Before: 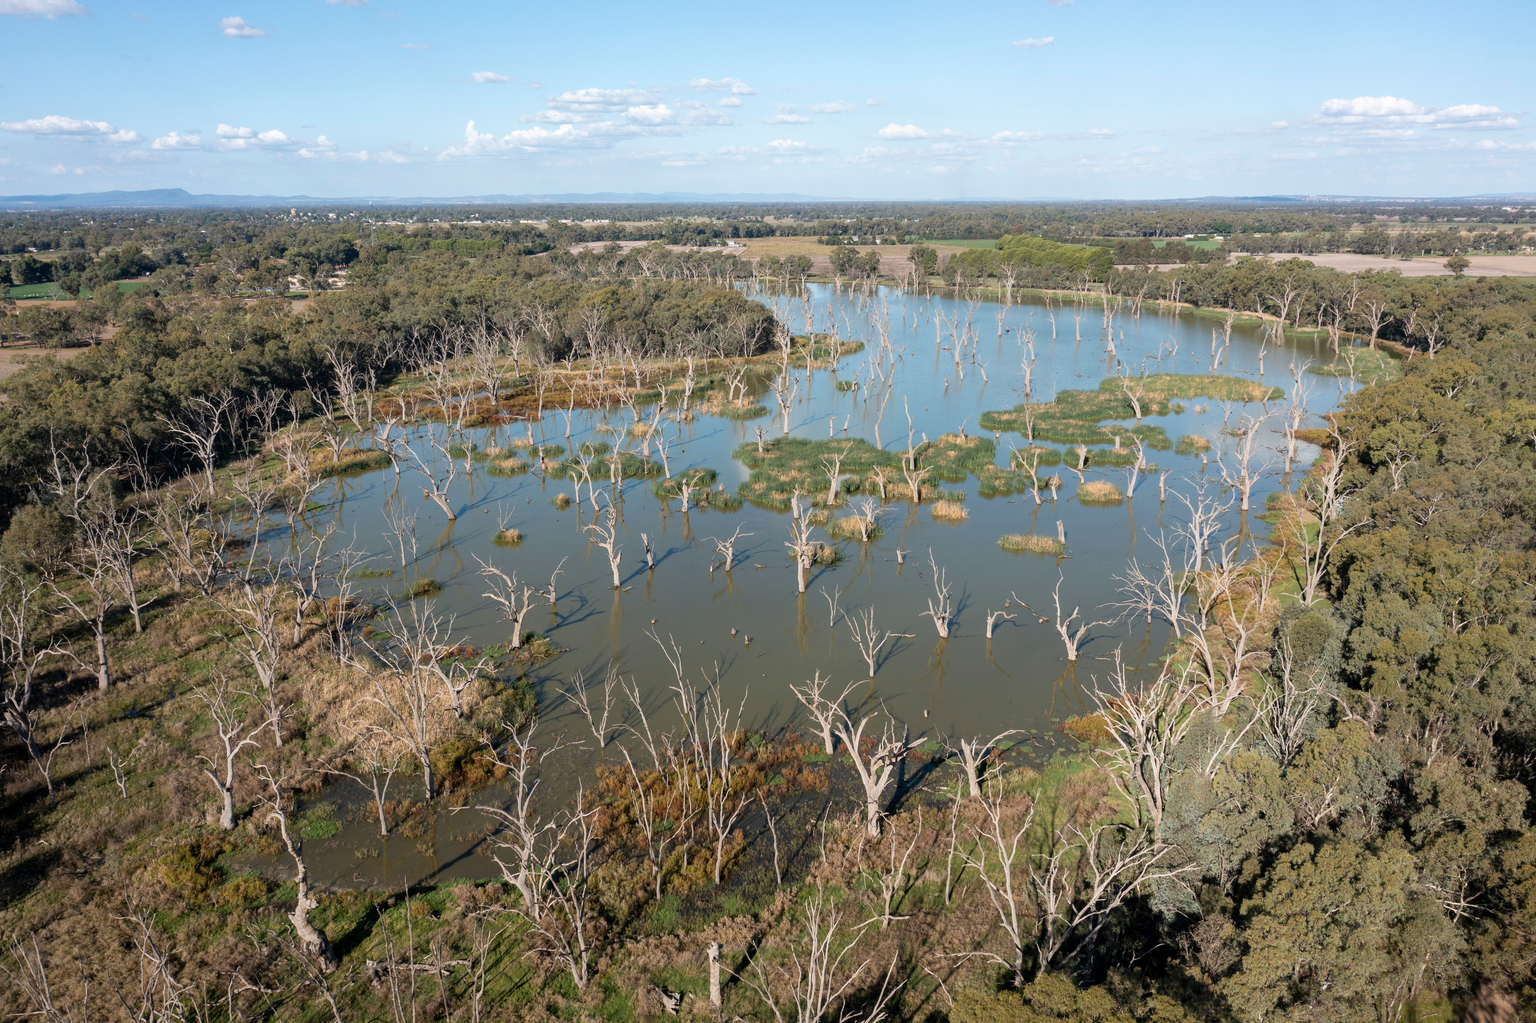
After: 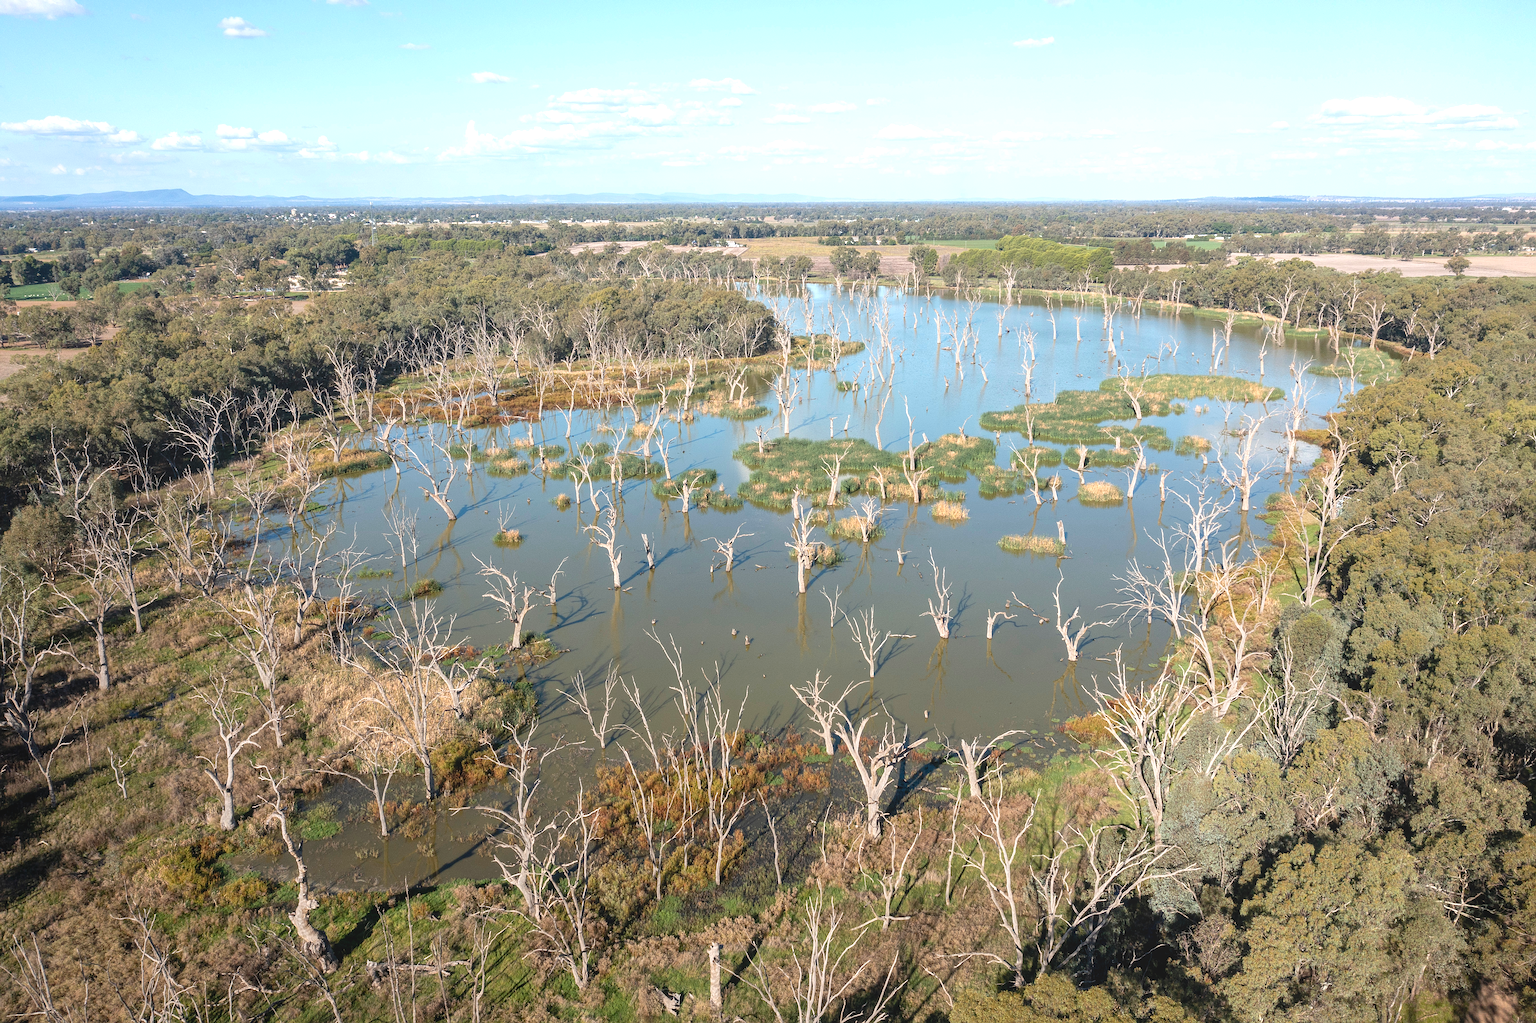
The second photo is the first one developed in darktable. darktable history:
sharpen: on, module defaults
local contrast: highlights 47%, shadows 7%, detail 98%
exposure: exposure 0.6 EV, compensate highlight preservation false
